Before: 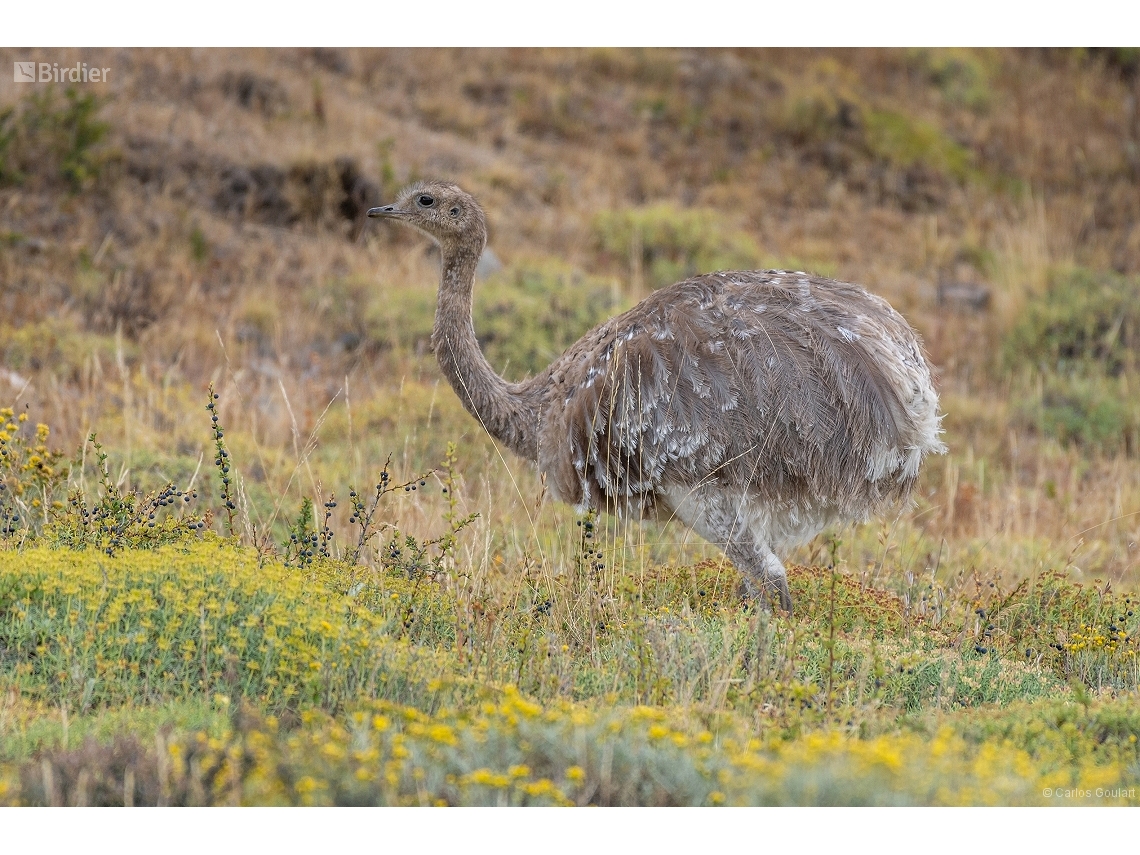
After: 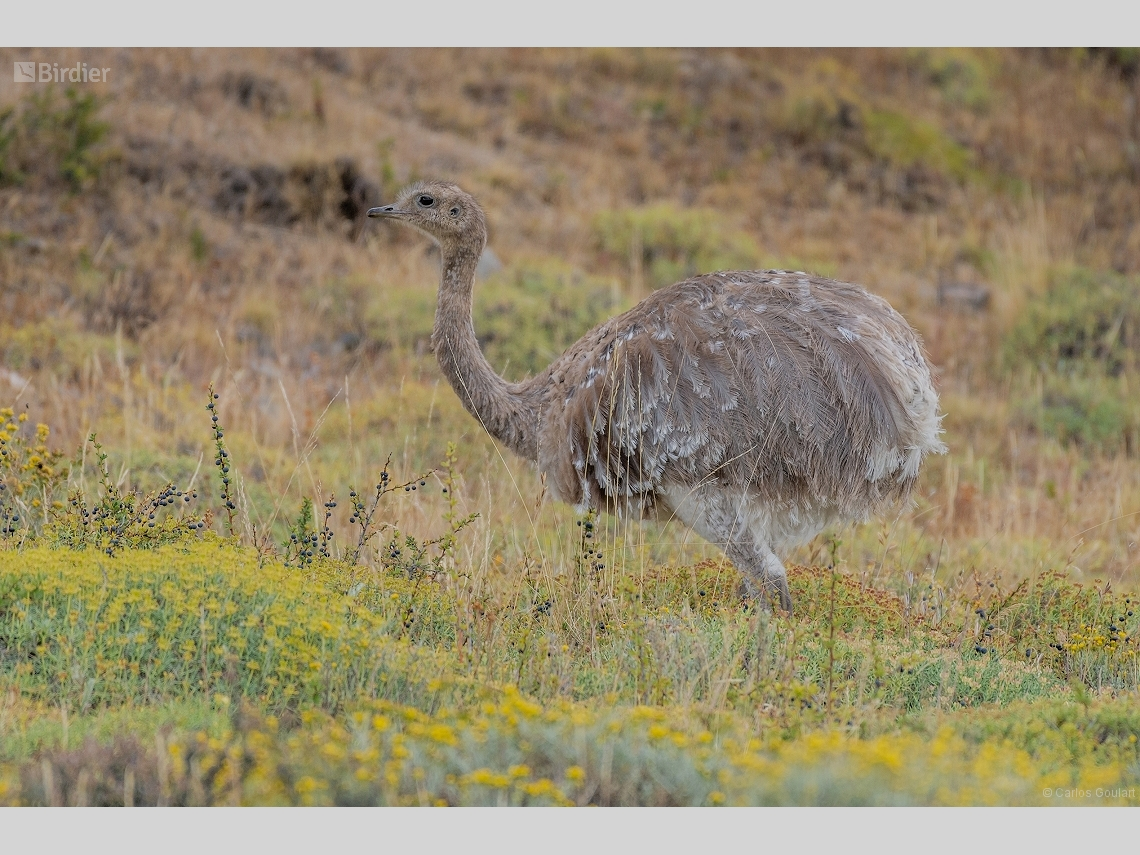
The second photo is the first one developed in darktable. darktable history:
filmic rgb: middle gray luminance 18.34%, black relative exposure -10.48 EV, white relative exposure 3.41 EV, threshold 2.97 EV, target black luminance 0%, hardness 6.02, latitude 98.93%, contrast 0.835, shadows ↔ highlights balance 0.611%, color science v6 (2022), enable highlight reconstruction true
